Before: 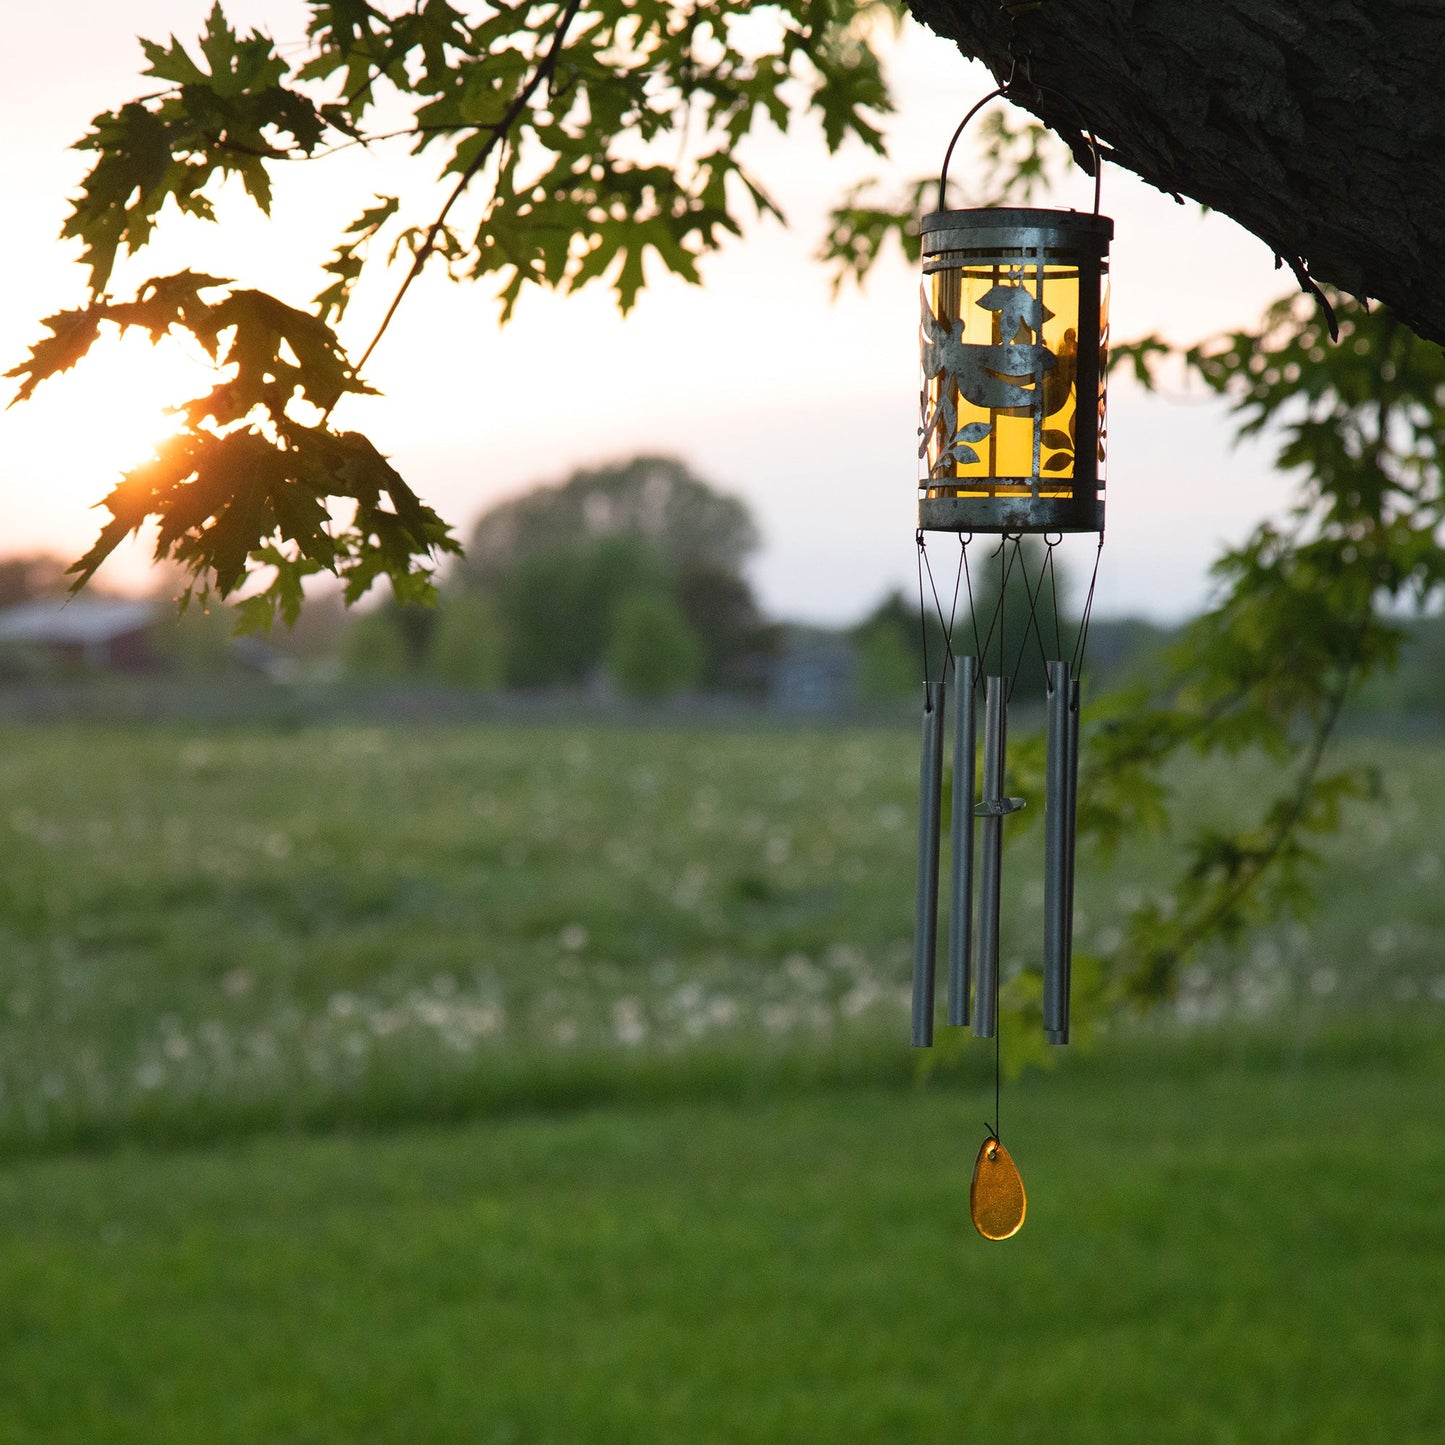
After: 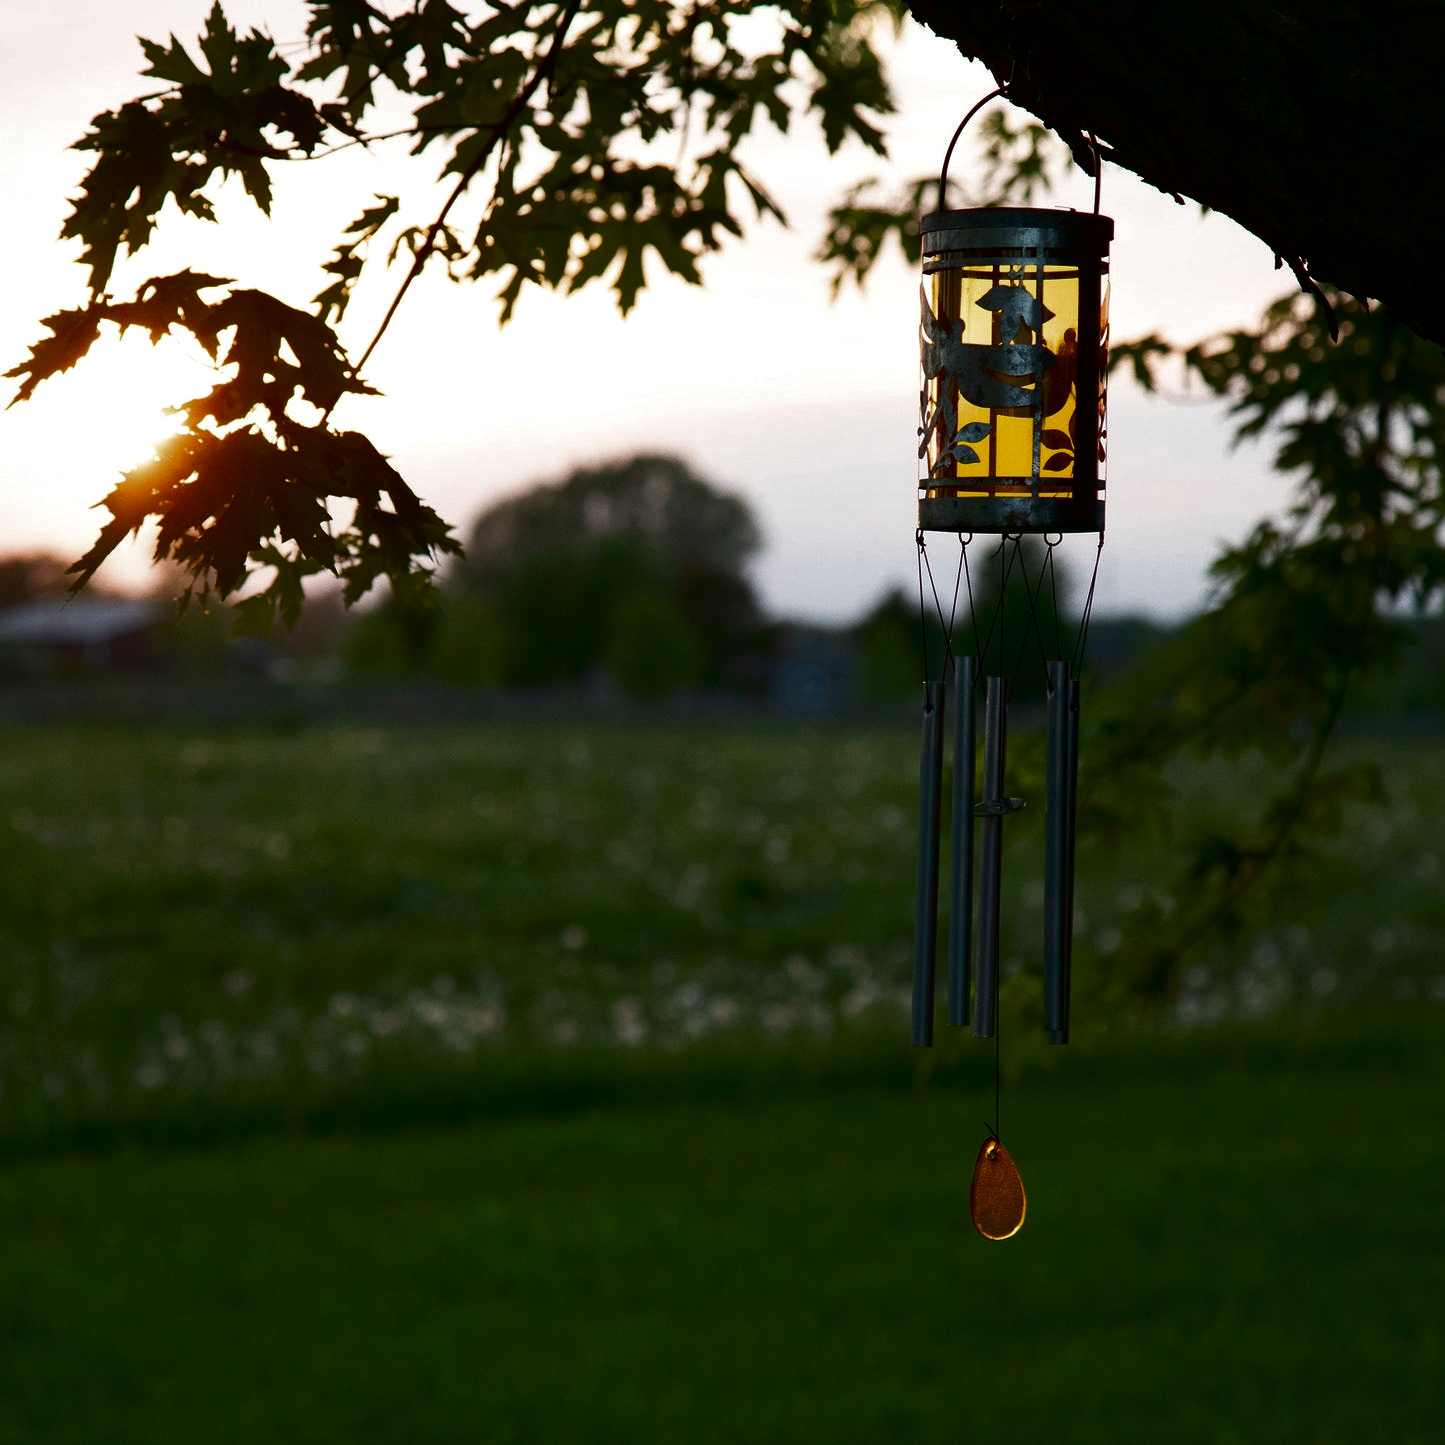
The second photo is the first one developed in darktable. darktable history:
contrast brightness saturation: brightness -0.523
tone equalizer: luminance estimator HSV value / RGB max
